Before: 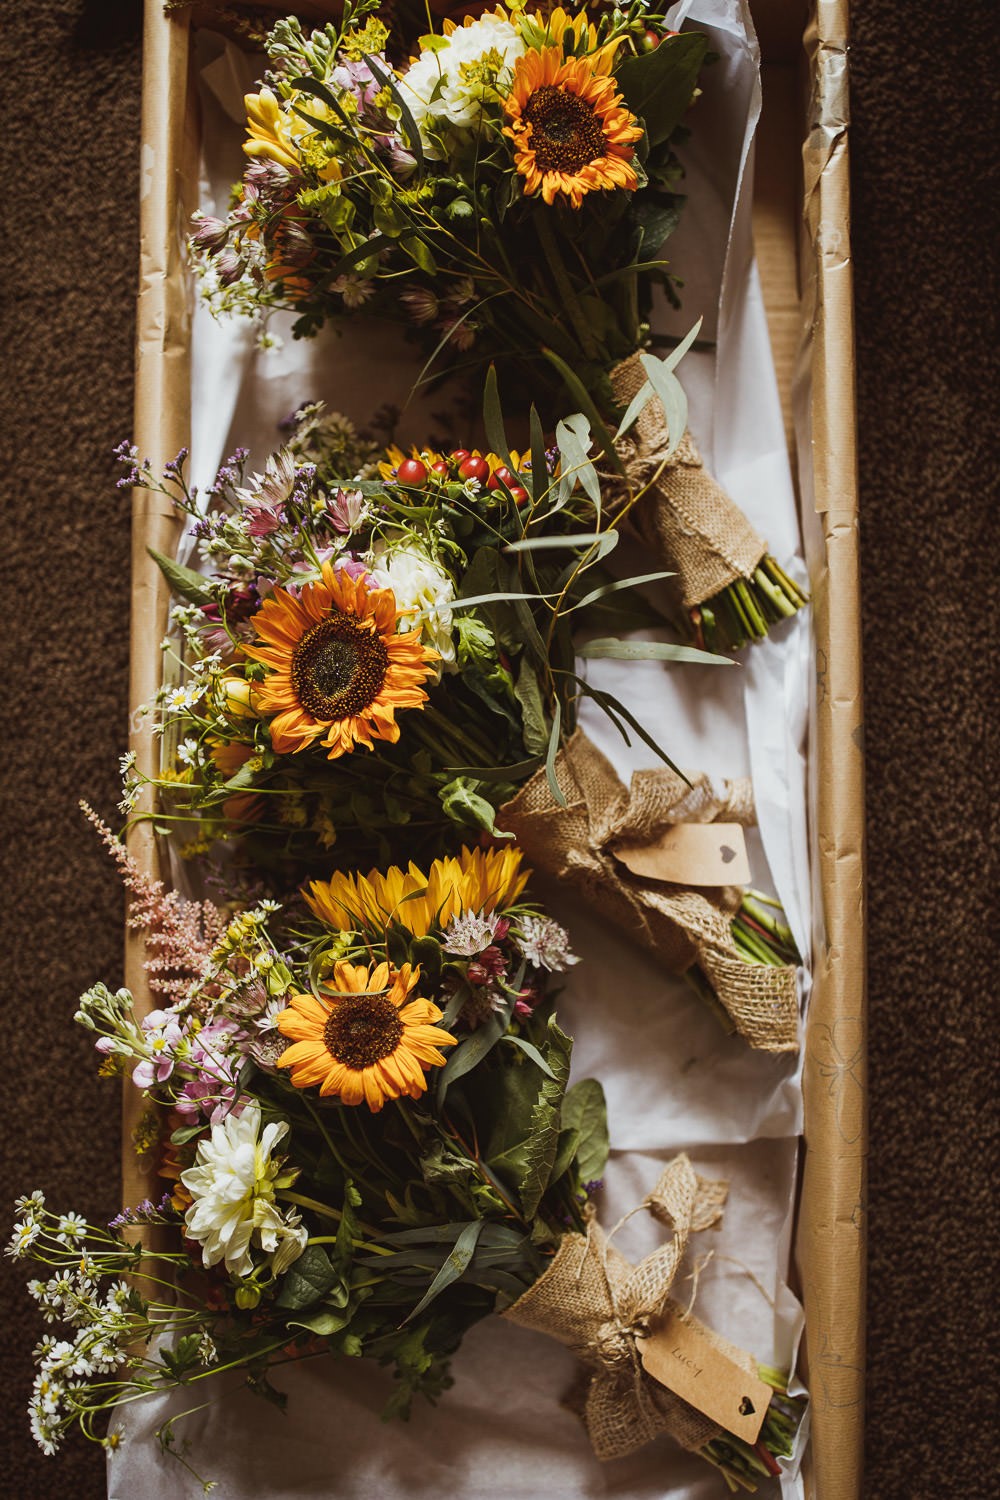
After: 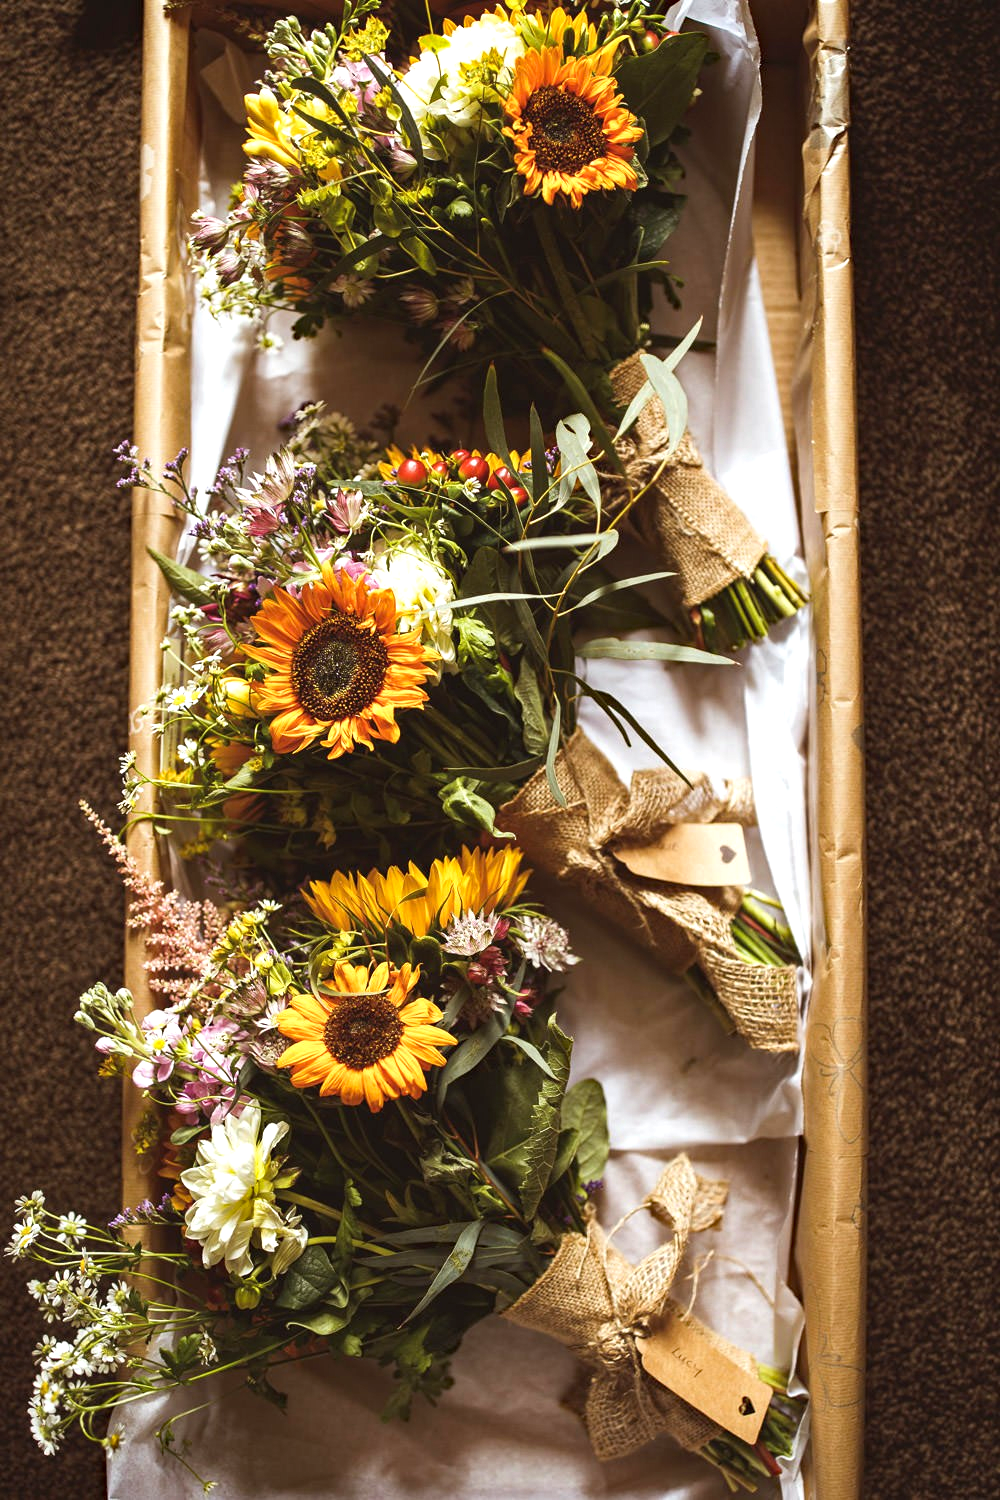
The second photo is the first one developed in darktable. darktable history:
haze removal: compatibility mode true, adaptive false
exposure: black level correction 0, exposure 0.7 EV, compensate exposure bias true, compensate highlight preservation false
